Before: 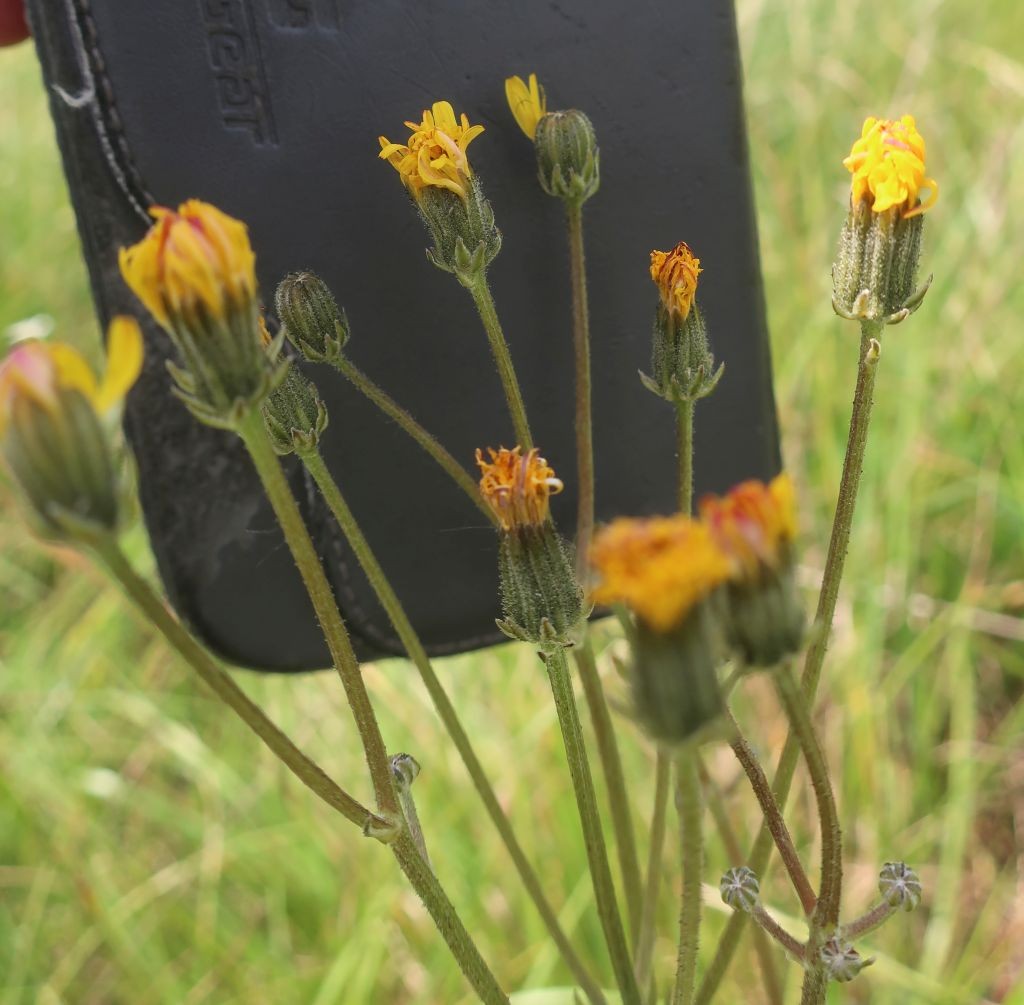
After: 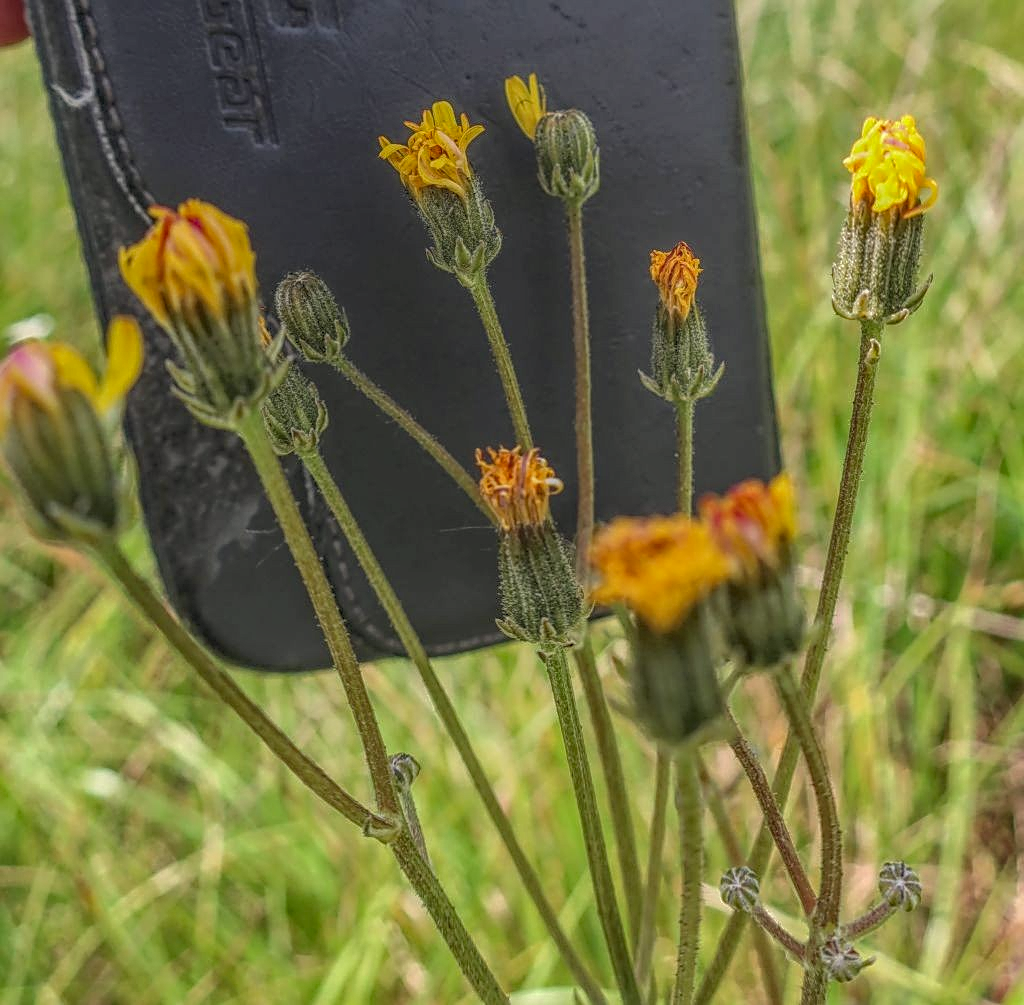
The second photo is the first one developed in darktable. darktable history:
sharpen: on, module defaults
exposure: compensate highlight preservation false
local contrast: highlights 20%, shadows 30%, detail 200%, midtone range 0.2
haze removal: compatibility mode true, adaptive false
